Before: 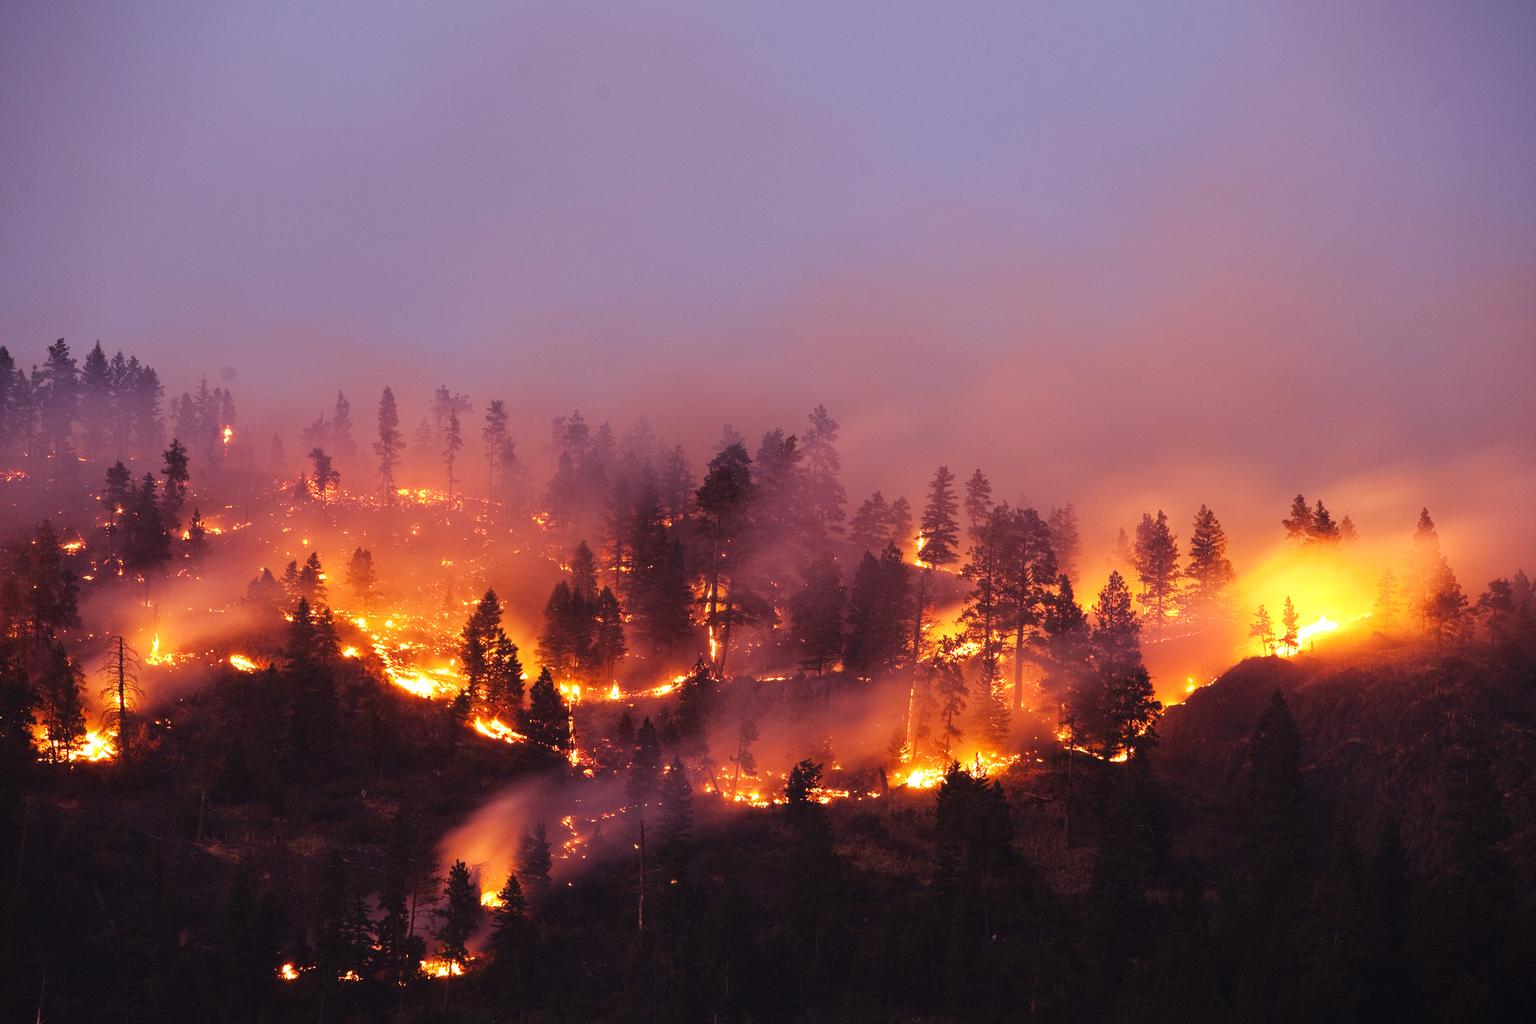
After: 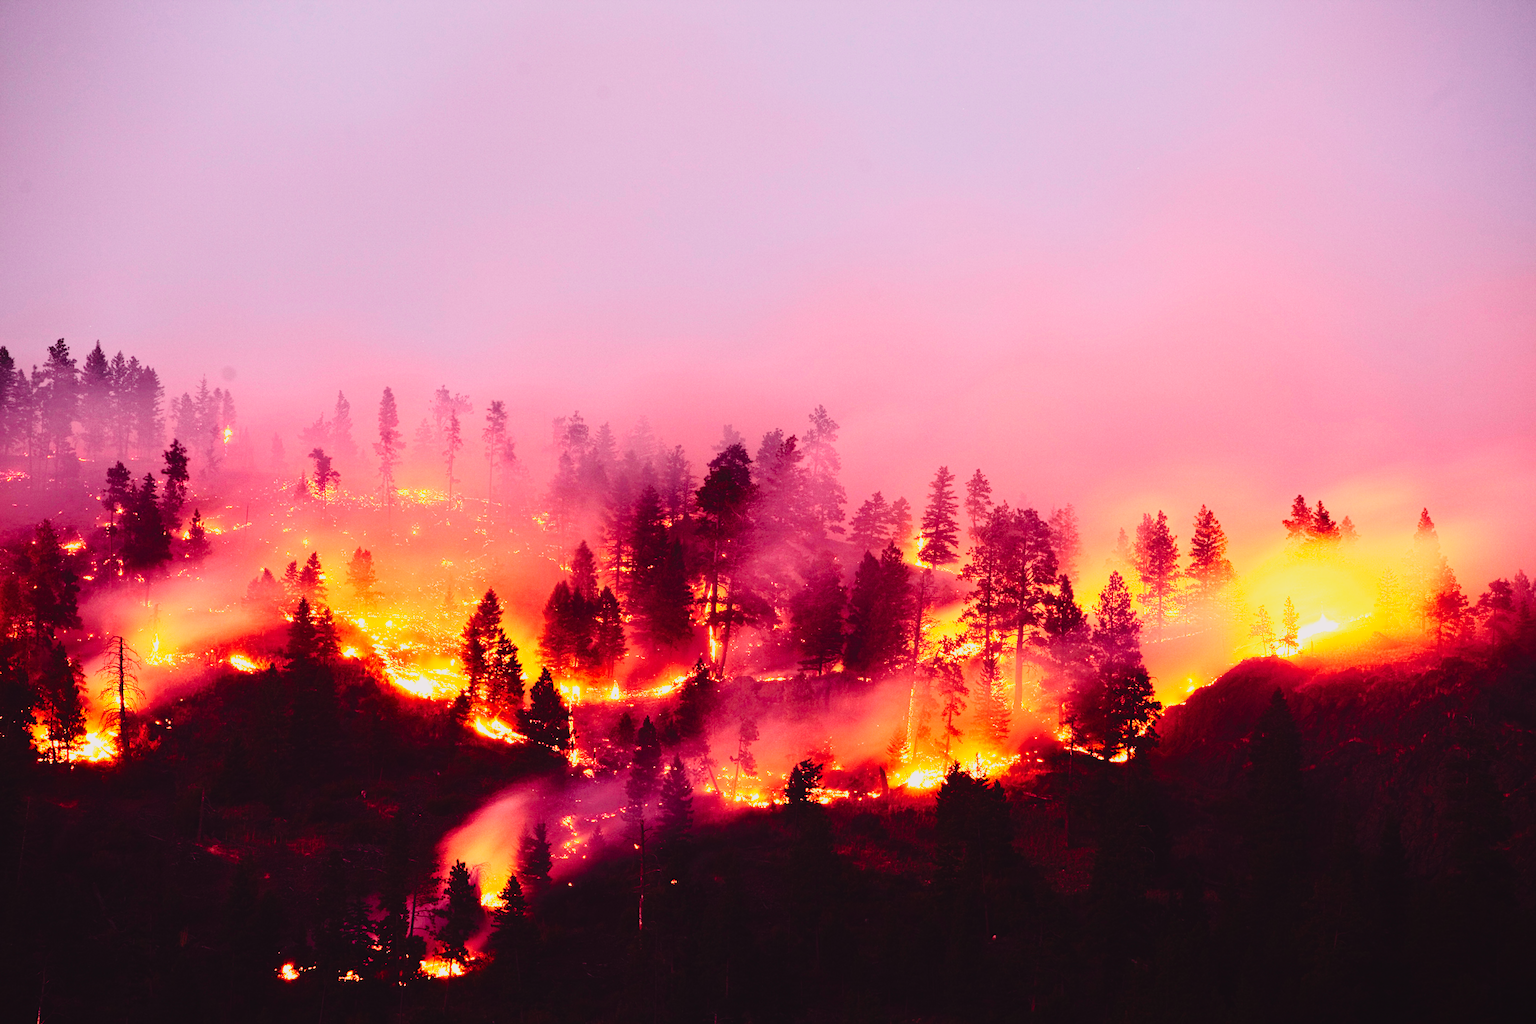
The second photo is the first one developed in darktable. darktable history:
base curve: curves: ch0 [(0, 0) (0.028, 0.03) (0.121, 0.232) (0.46, 0.748) (0.859, 0.968) (1, 1)], preserve colors none
tone curve: curves: ch0 [(0, 0.032) (0.094, 0.08) (0.265, 0.208) (0.41, 0.417) (0.498, 0.496) (0.638, 0.673) (0.819, 0.841) (0.96, 0.899)]; ch1 [(0, 0) (0.161, 0.092) (0.37, 0.302) (0.417, 0.434) (0.495, 0.504) (0.576, 0.589) (0.725, 0.765) (1, 1)]; ch2 [(0, 0) (0.352, 0.403) (0.45, 0.469) (0.521, 0.515) (0.59, 0.579) (1, 1)], color space Lab, independent channels, preserve colors none
